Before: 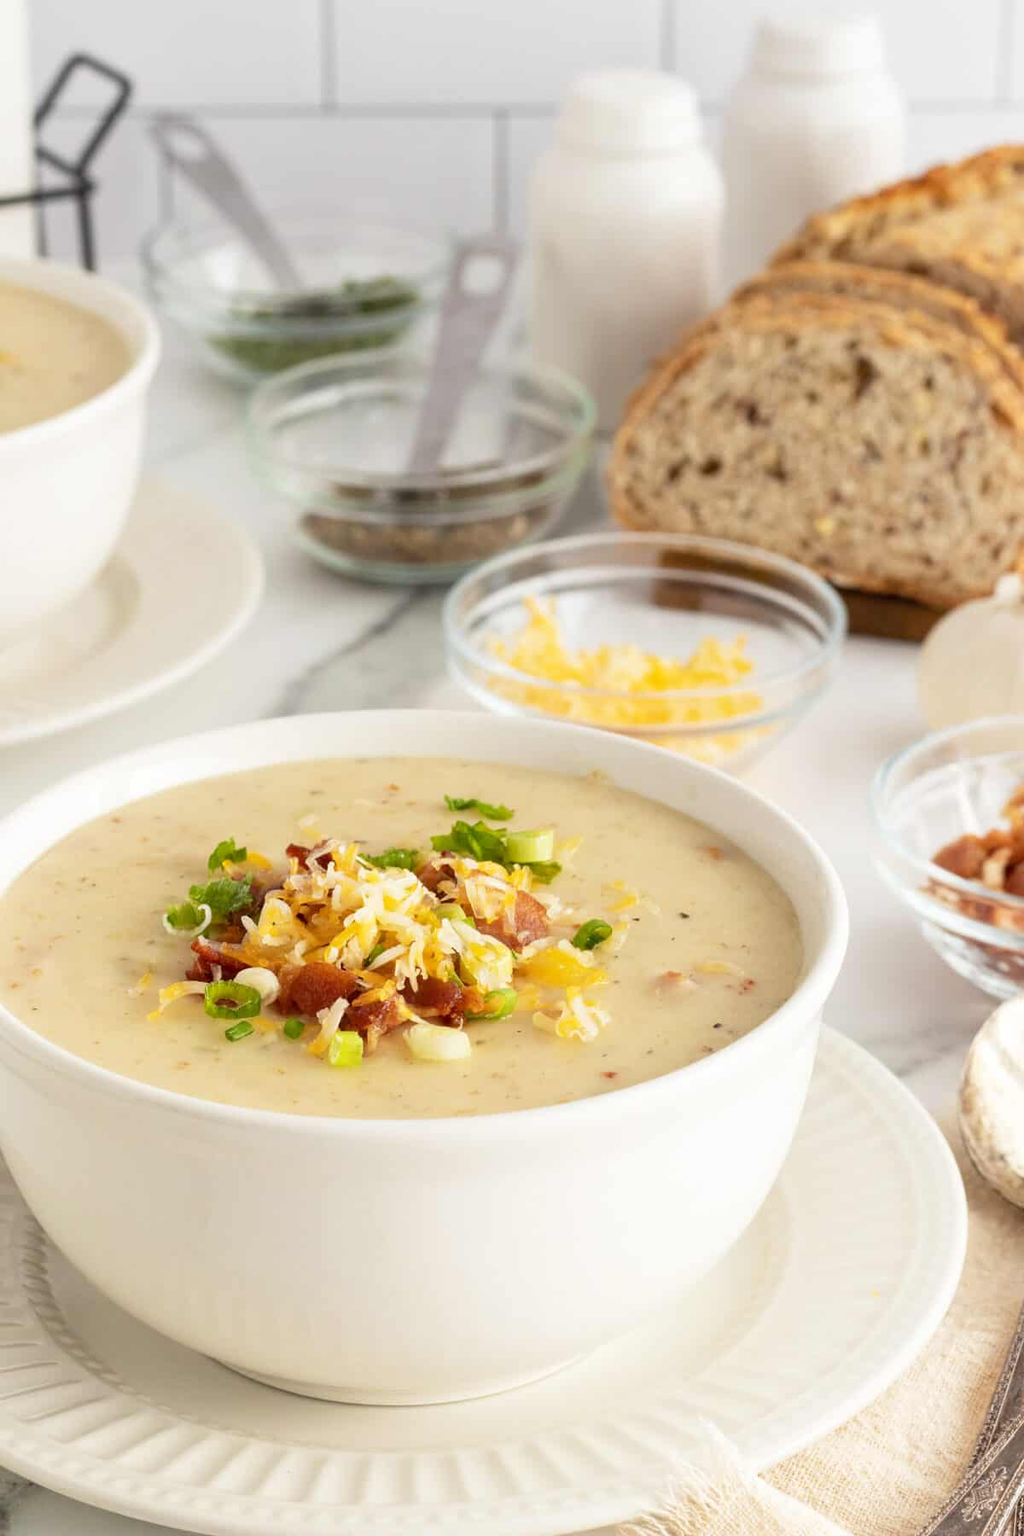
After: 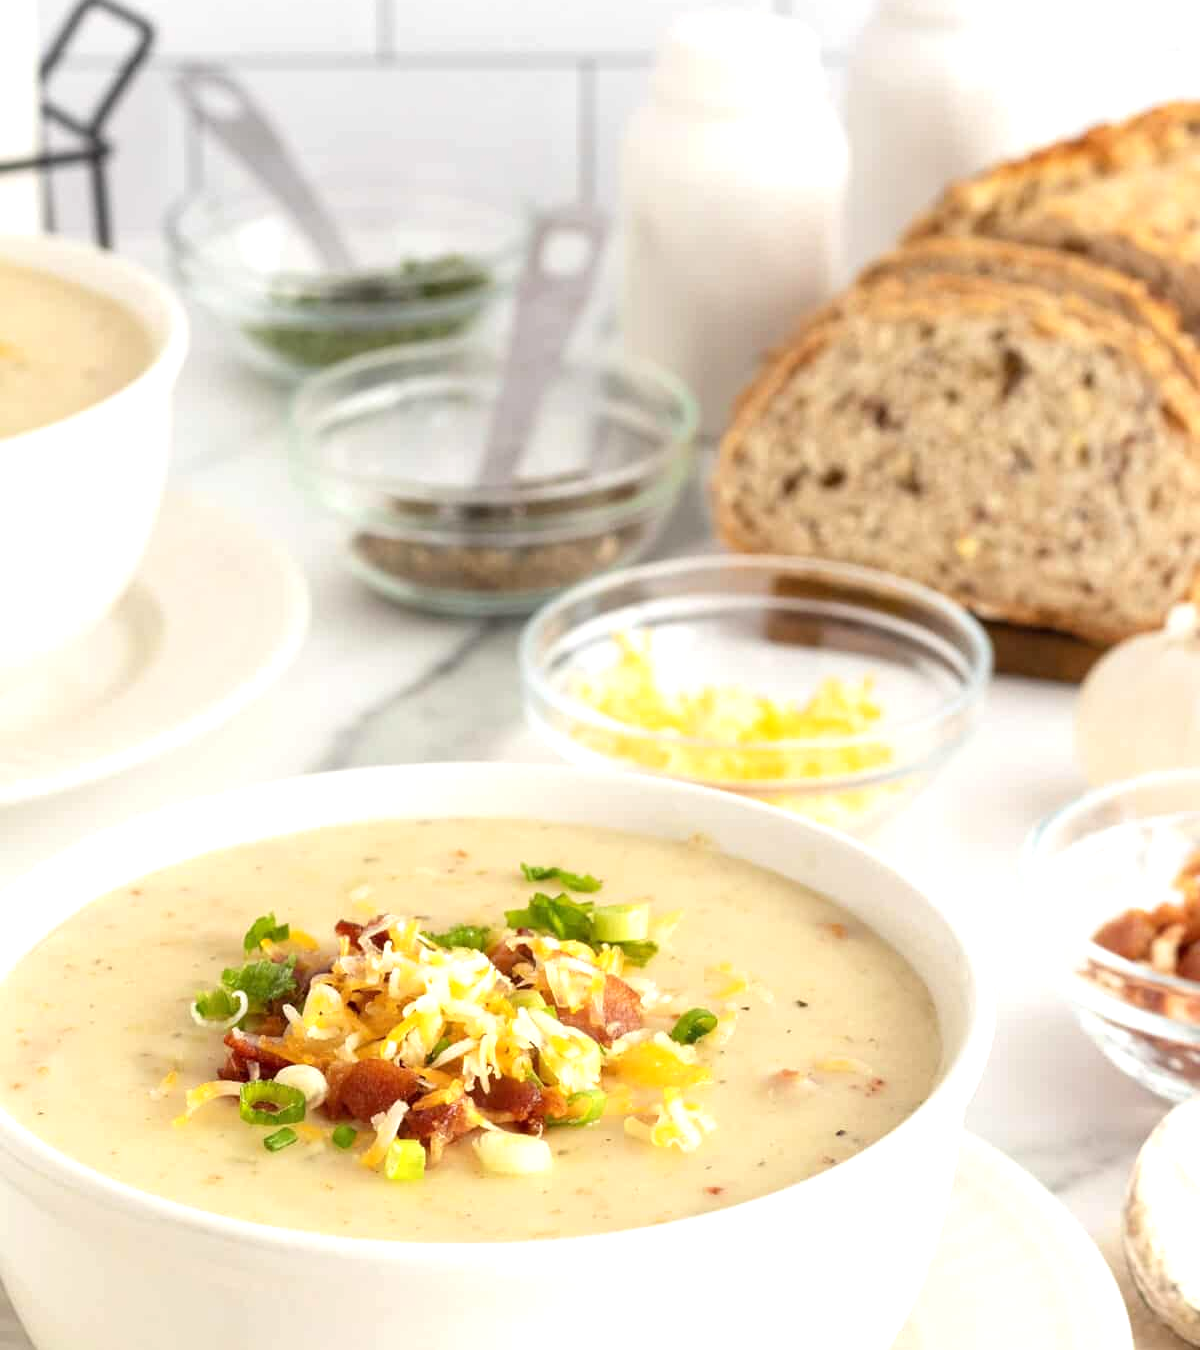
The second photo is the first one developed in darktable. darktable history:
crop: top 3.857%, bottom 21.132%
exposure: exposure 0.426 EV, compensate highlight preservation false
